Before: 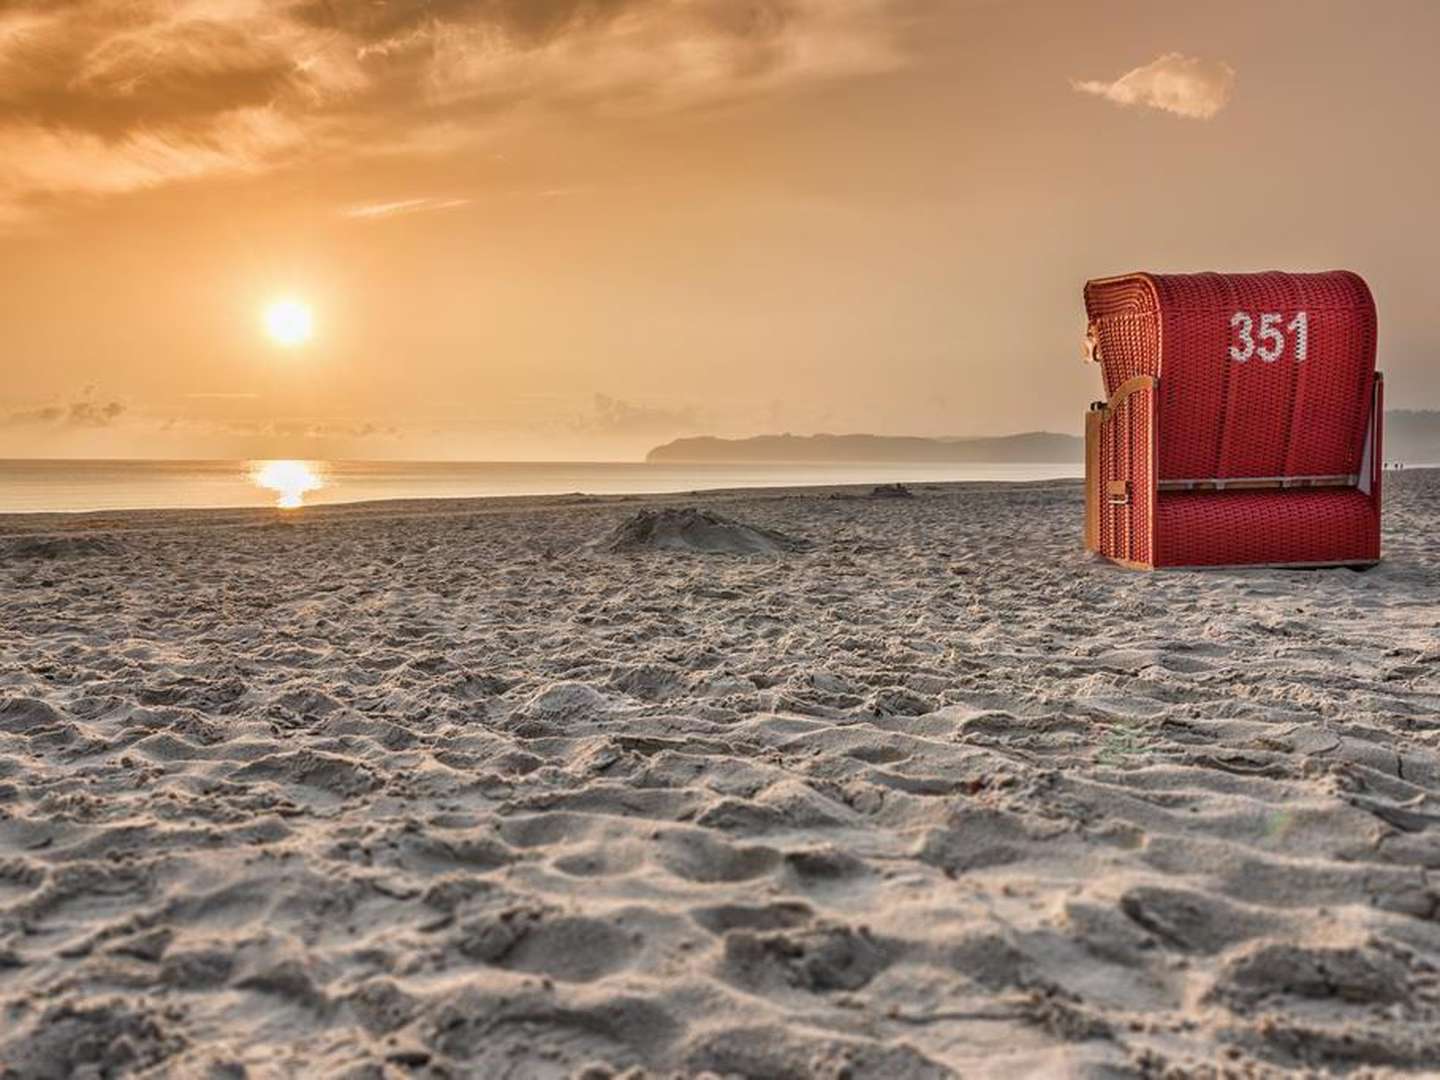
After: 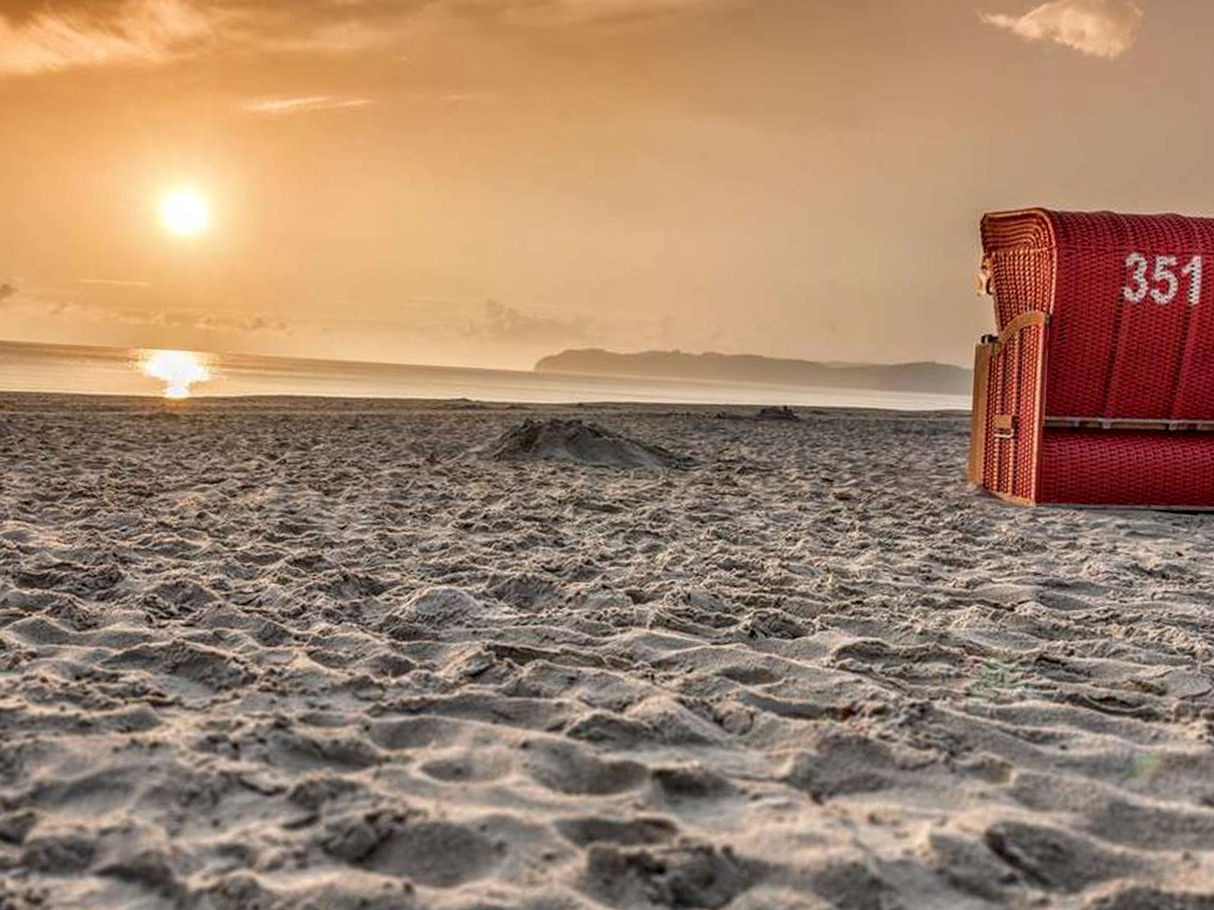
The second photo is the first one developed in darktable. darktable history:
local contrast: detail 130%
exposure: black level correction 0.002, exposure -0.103 EV, compensate highlight preservation false
crop and rotate: angle -3.02°, left 5.173%, top 5.198%, right 4.653%, bottom 4.718%
